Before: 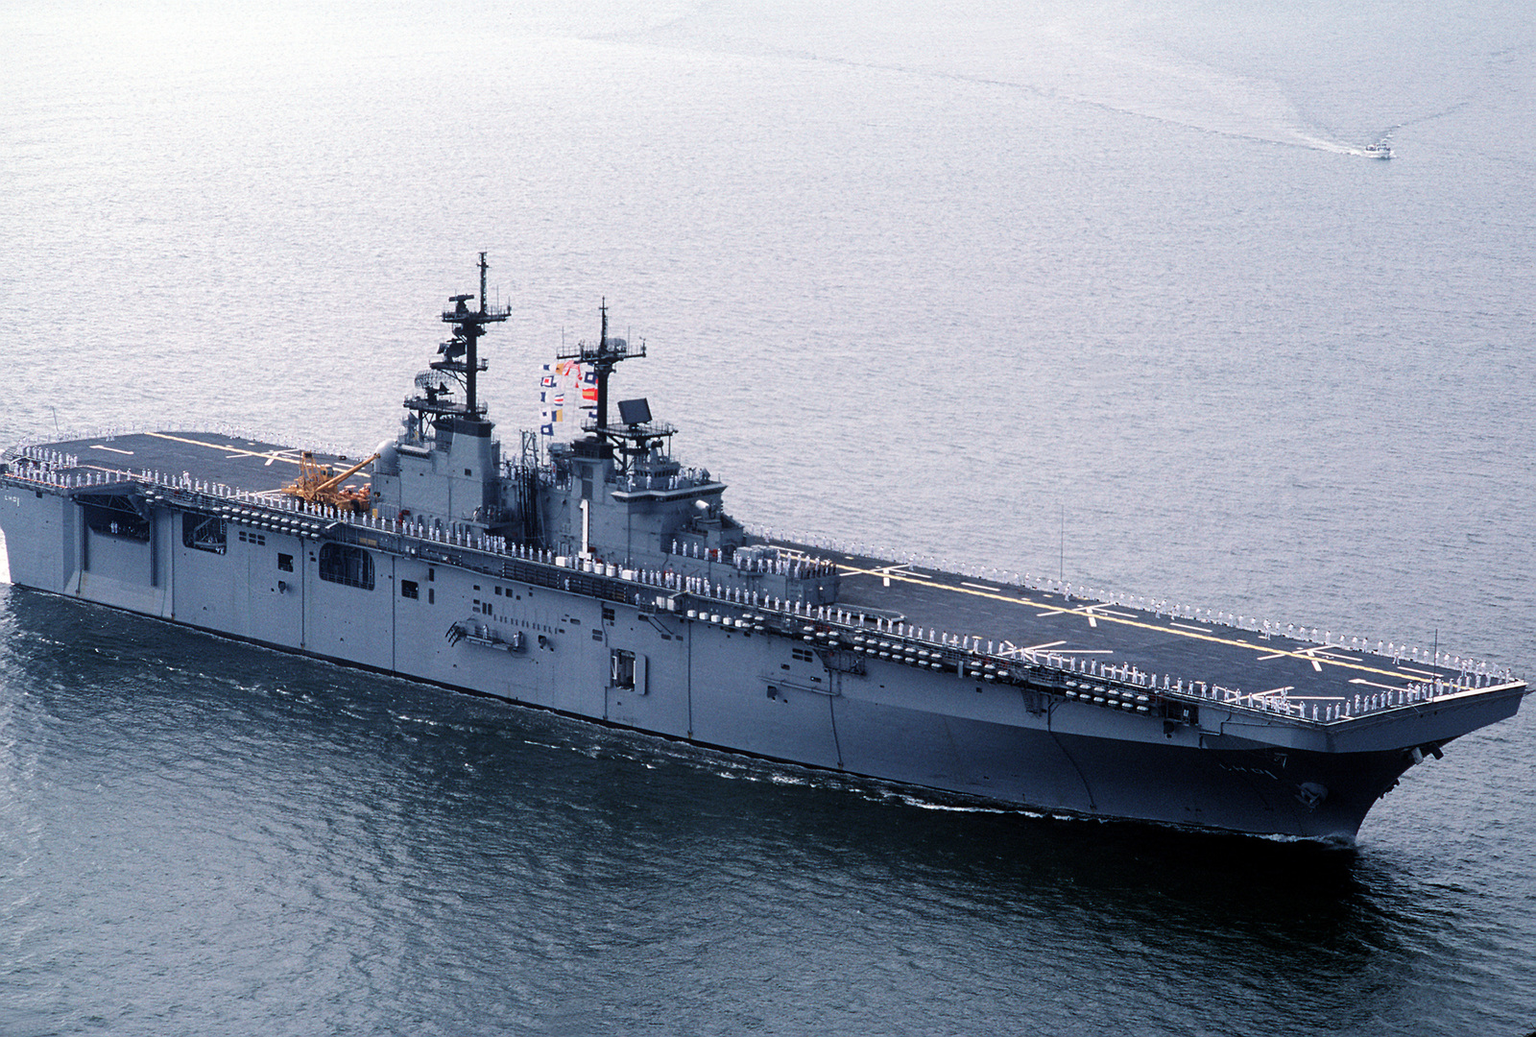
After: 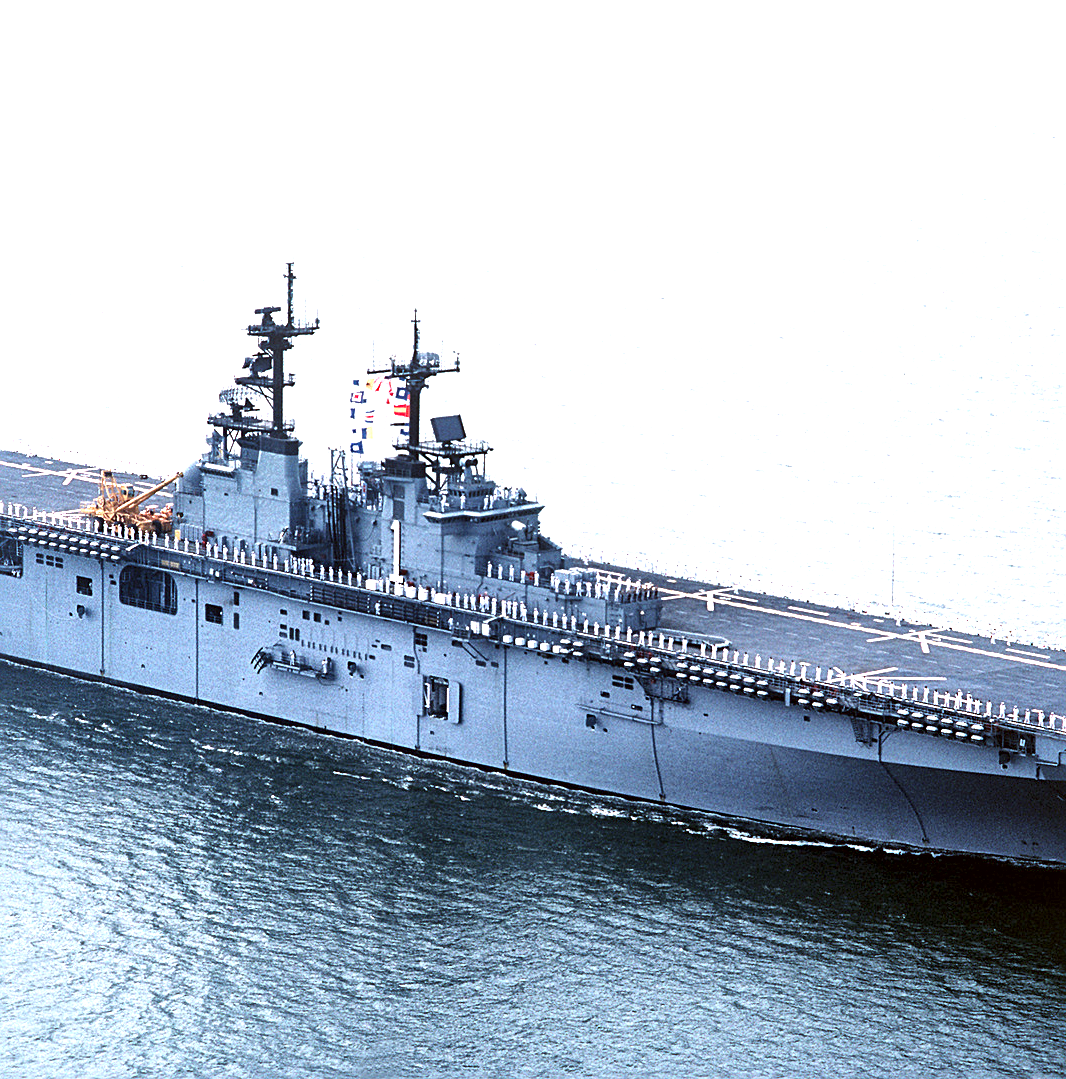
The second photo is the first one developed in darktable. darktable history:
tone equalizer: on, module defaults
local contrast: mode bilateral grid, contrast 70, coarseness 75, detail 180%, midtone range 0.2
sharpen: radius 2.167, amount 0.381, threshold 0
crop and rotate: left 13.409%, right 19.924%
exposure: black level correction 0, exposure 1.45 EV, compensate exposure bias true, compensate highlight preservation false
color balance: lift [1.004, 1.002, 1.002, 0.998], gamma [1, 1.007, 1.002, 0.993], gain [1, 0.977, 1.013, 1.023], contrast -3.64%
